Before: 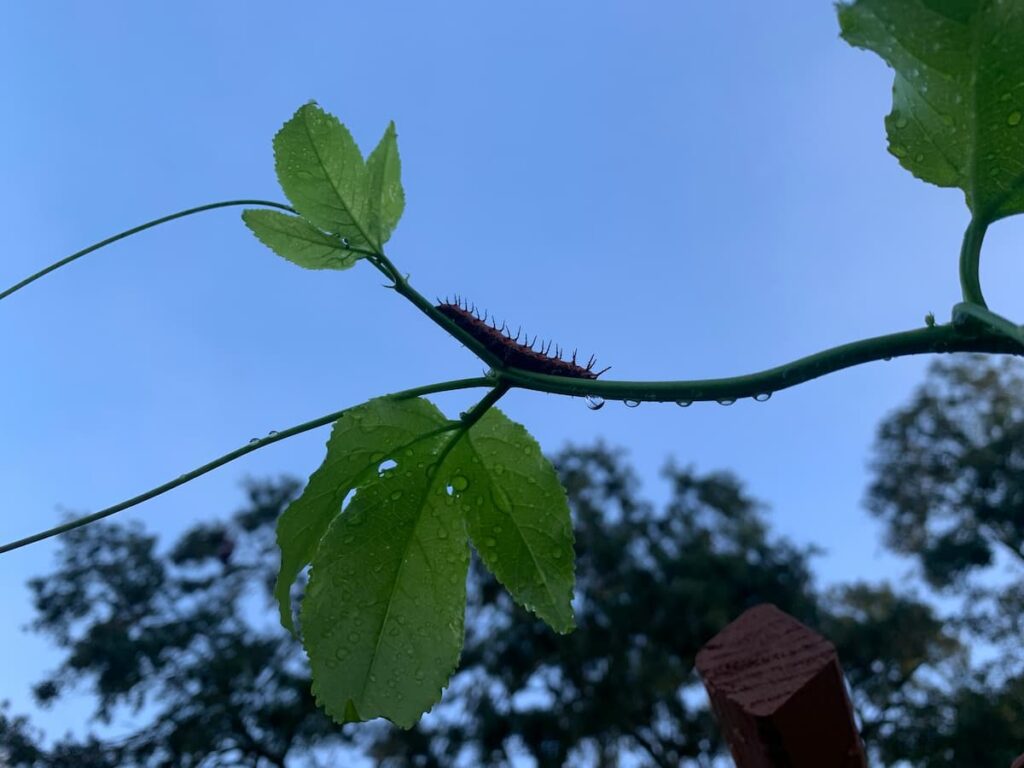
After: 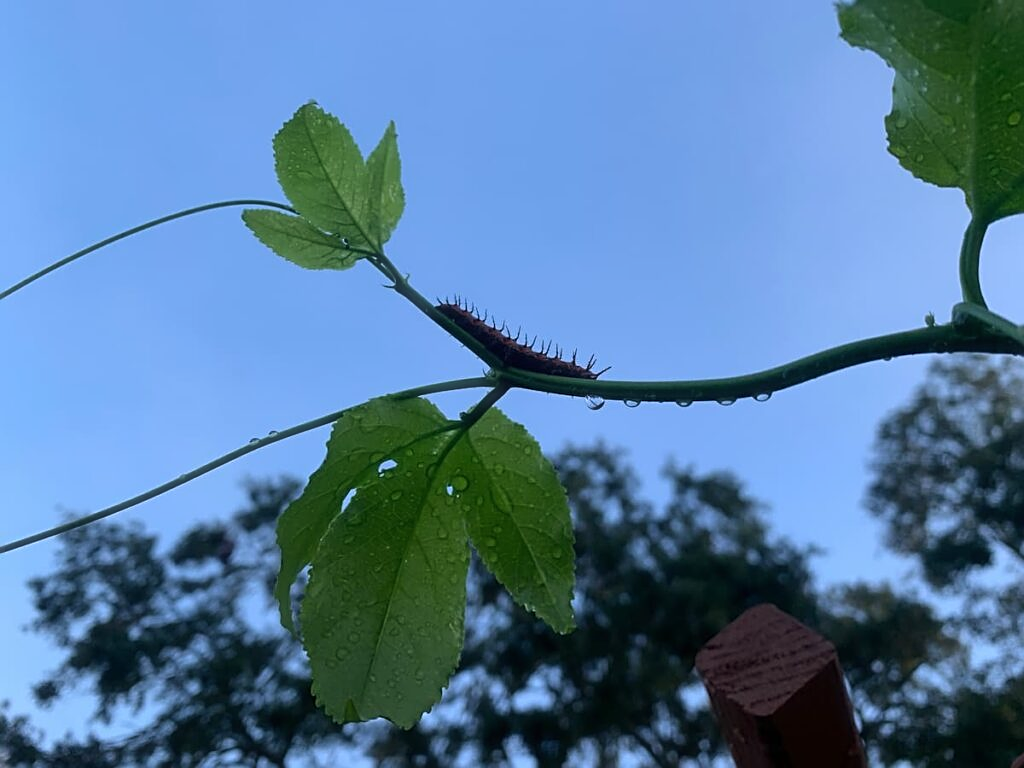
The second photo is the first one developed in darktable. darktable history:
haze removal: strength -0.1, adaptive false
sharpen: on, module defaults
